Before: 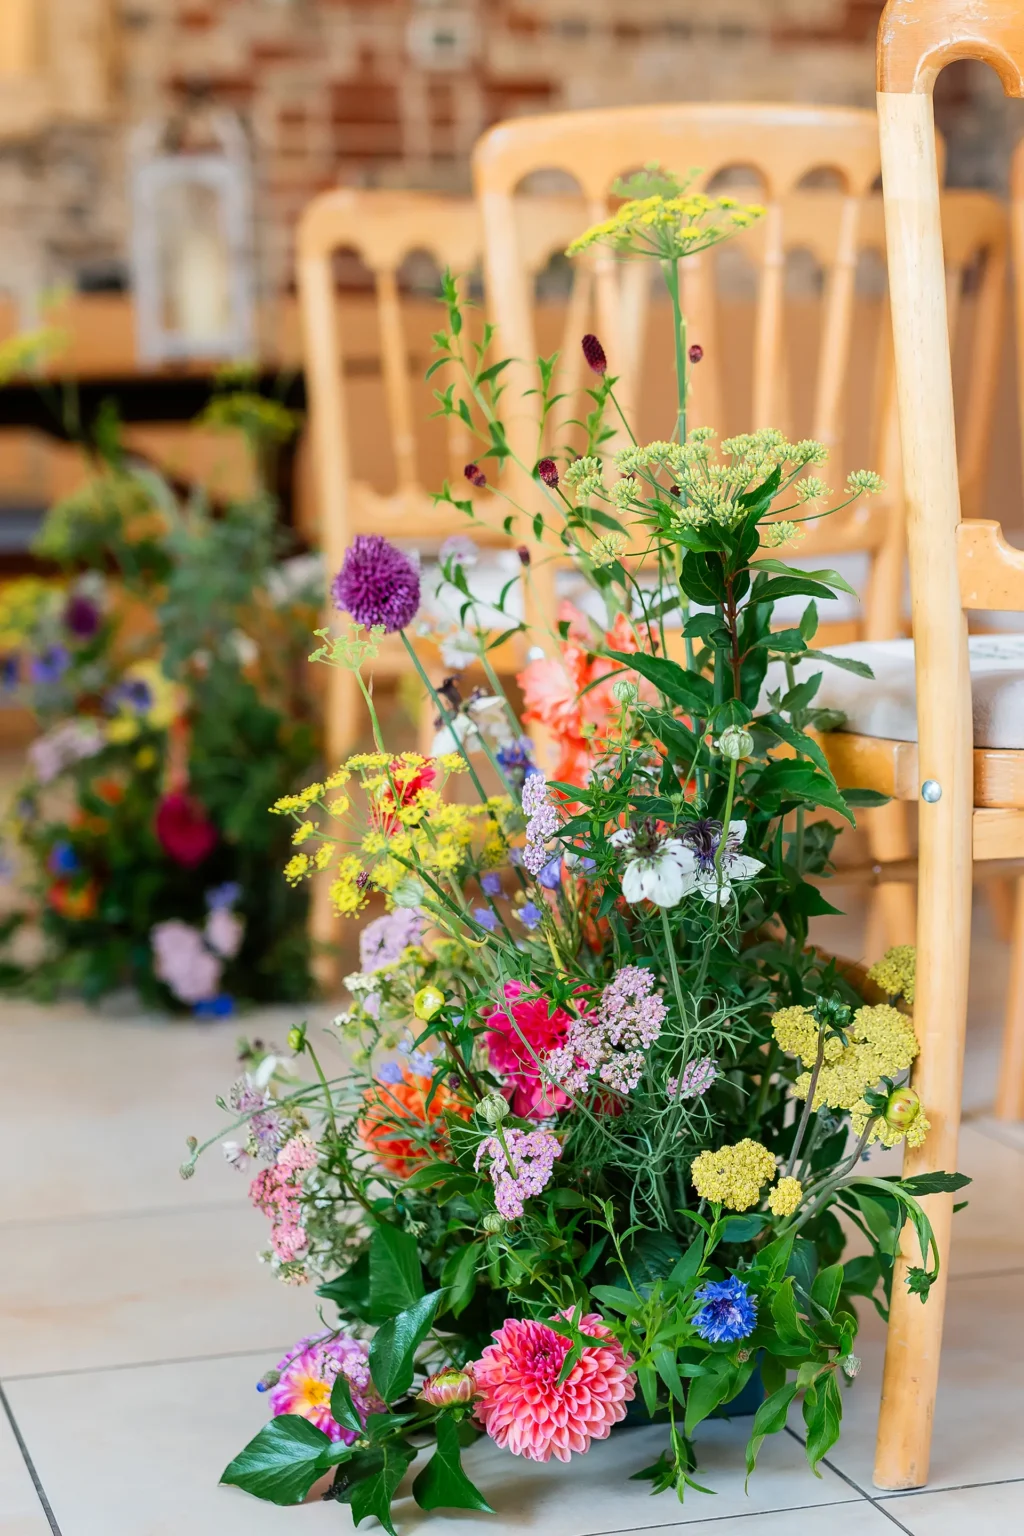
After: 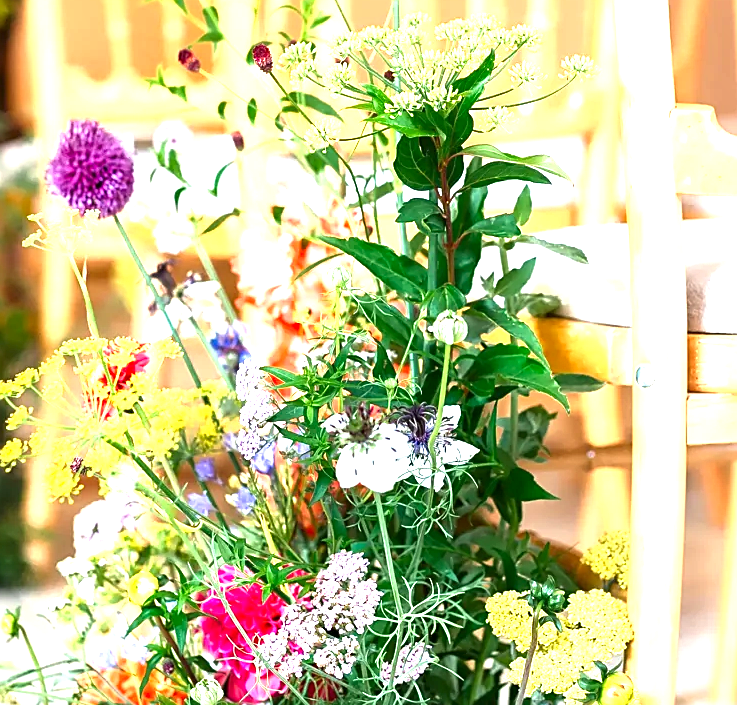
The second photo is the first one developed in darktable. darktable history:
local contrast: mode bilateral grid, contrast 100, coarseness 100, detail 165%, midtone range 0.2
exposure: black level correction 0, exposure 1.45 EV, compensate exposure bias true, compensate highlight preservation false
crop and rotate: left 27.938%, top 27.046%, bottom 27.046%
sharpen: on, module defaults
